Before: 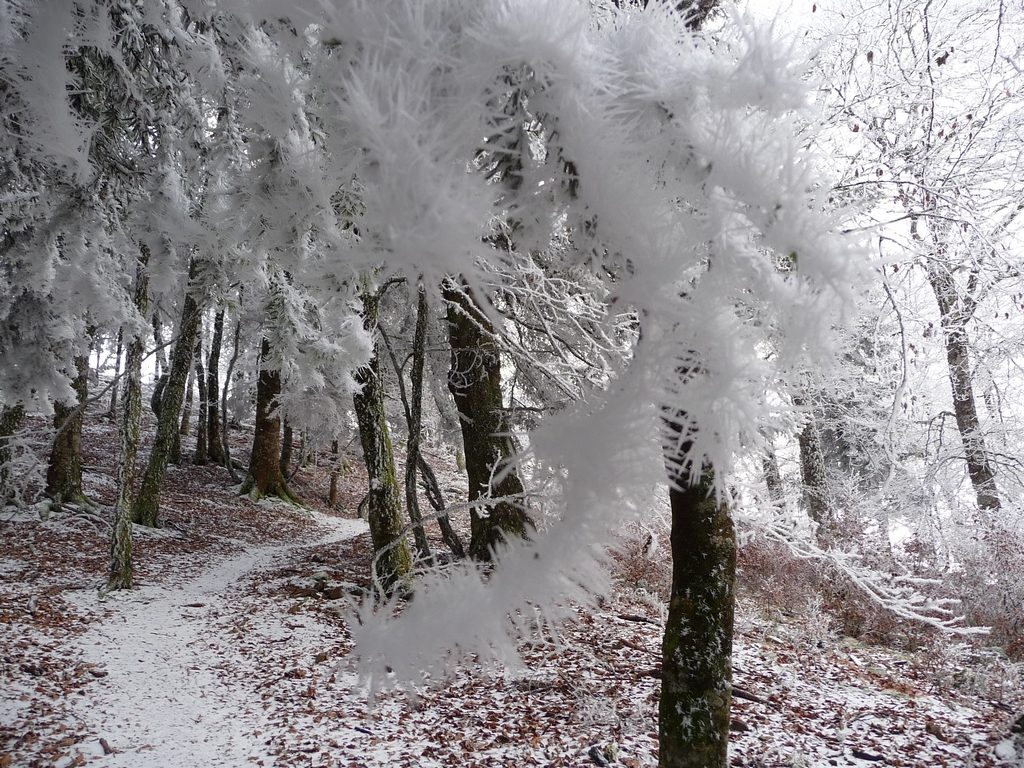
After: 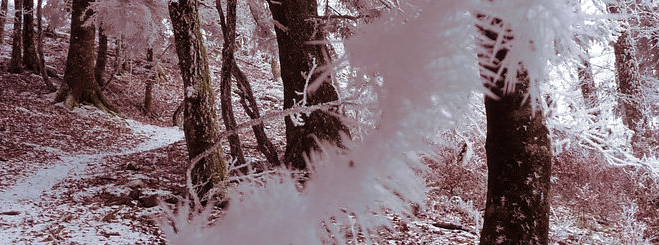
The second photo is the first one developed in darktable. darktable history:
crop: left 18.091%, top 51.13%, right 17.525%, bottom 16.85%
split-toning: on, module defaults
white balance: red 0.984, blue 1.059
